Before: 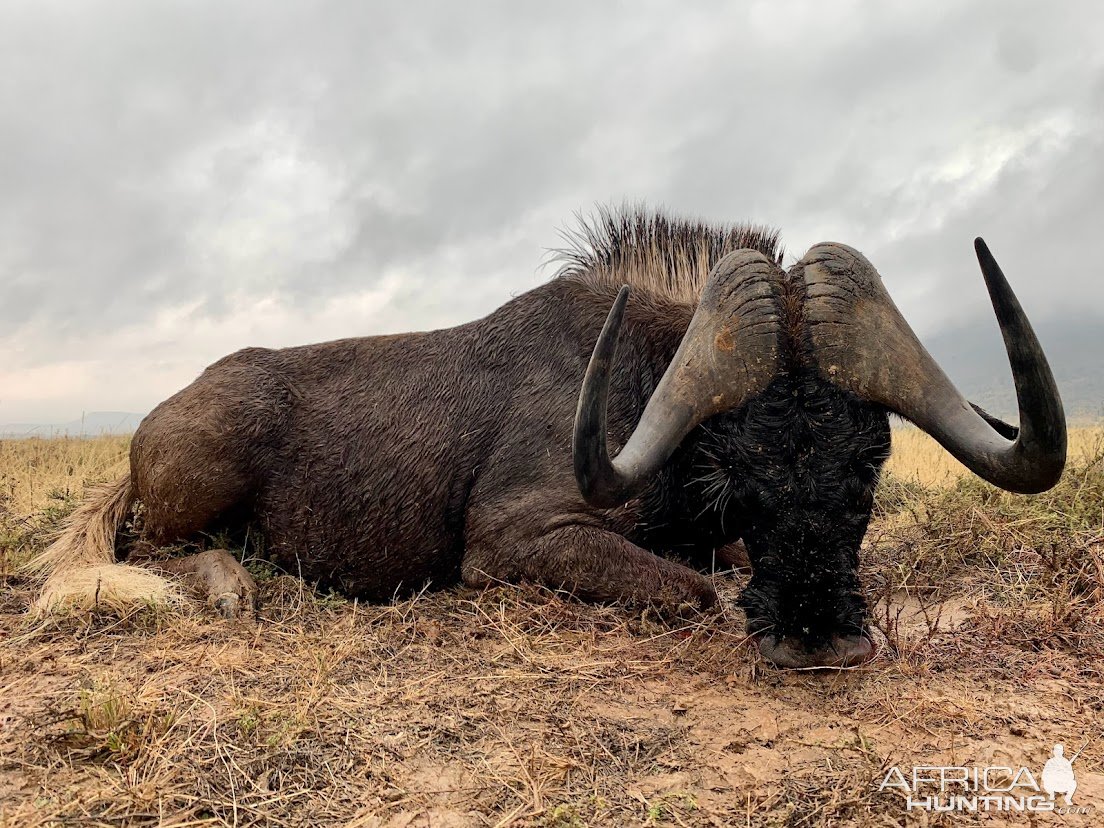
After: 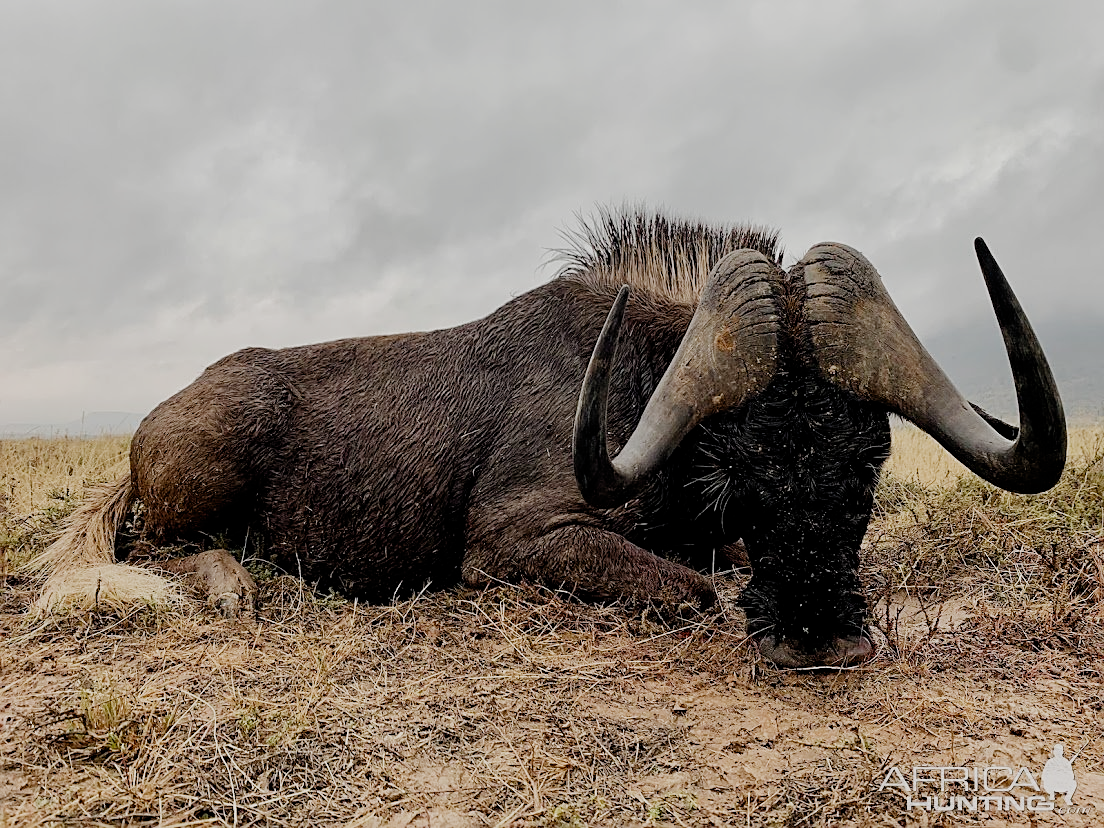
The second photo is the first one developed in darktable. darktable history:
filmic rgb: black relative exposure -7.65 EV, white relative exposure 4.56 EV, hardness 3.61, contrast 0.995, preserve chrominance no, color science v4 (2020), iterations of high-quality reconstruction 0, contrast in shadows soft
sharpen: on, module defaults
